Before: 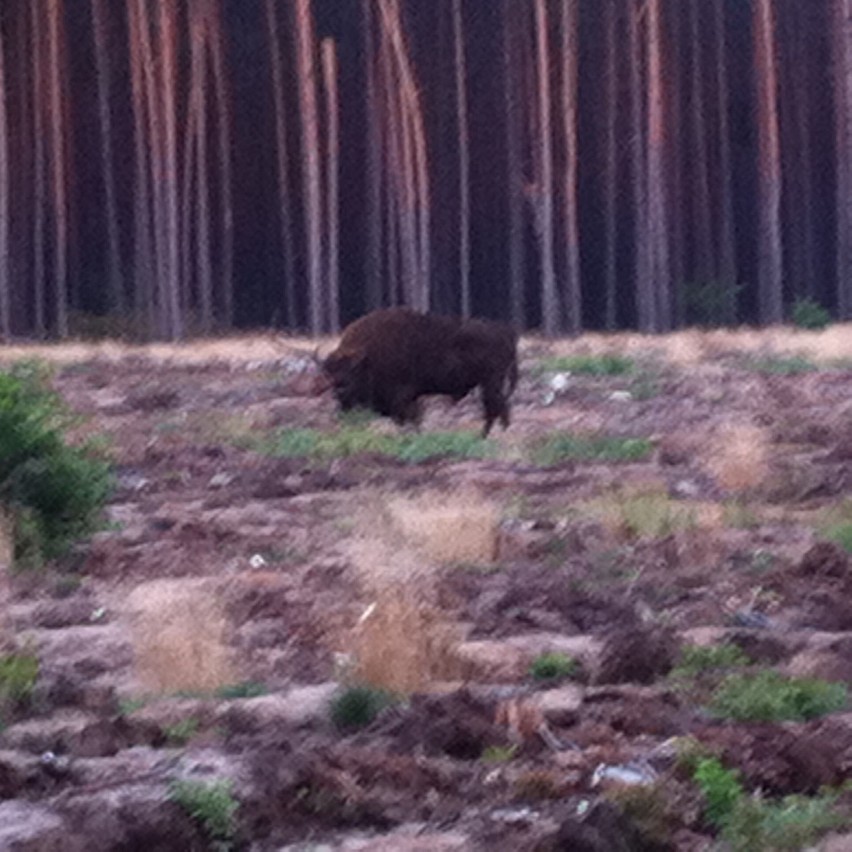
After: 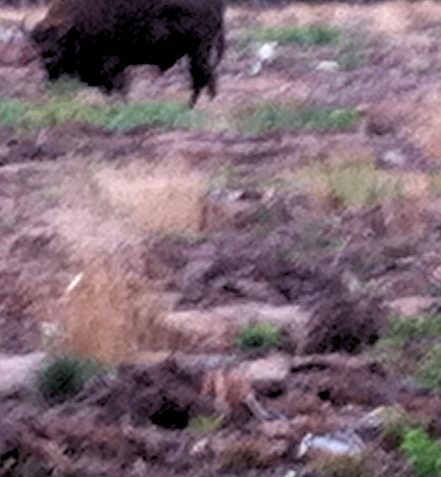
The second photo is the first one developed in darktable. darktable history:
rgb levels: levels [[0.013, 0.434, 0.89], [0, 0.5, 1], [0, 0.5, 1]]
crop: left 34.479%, top 38.822%, right 13.718%, bottom 5.172%
